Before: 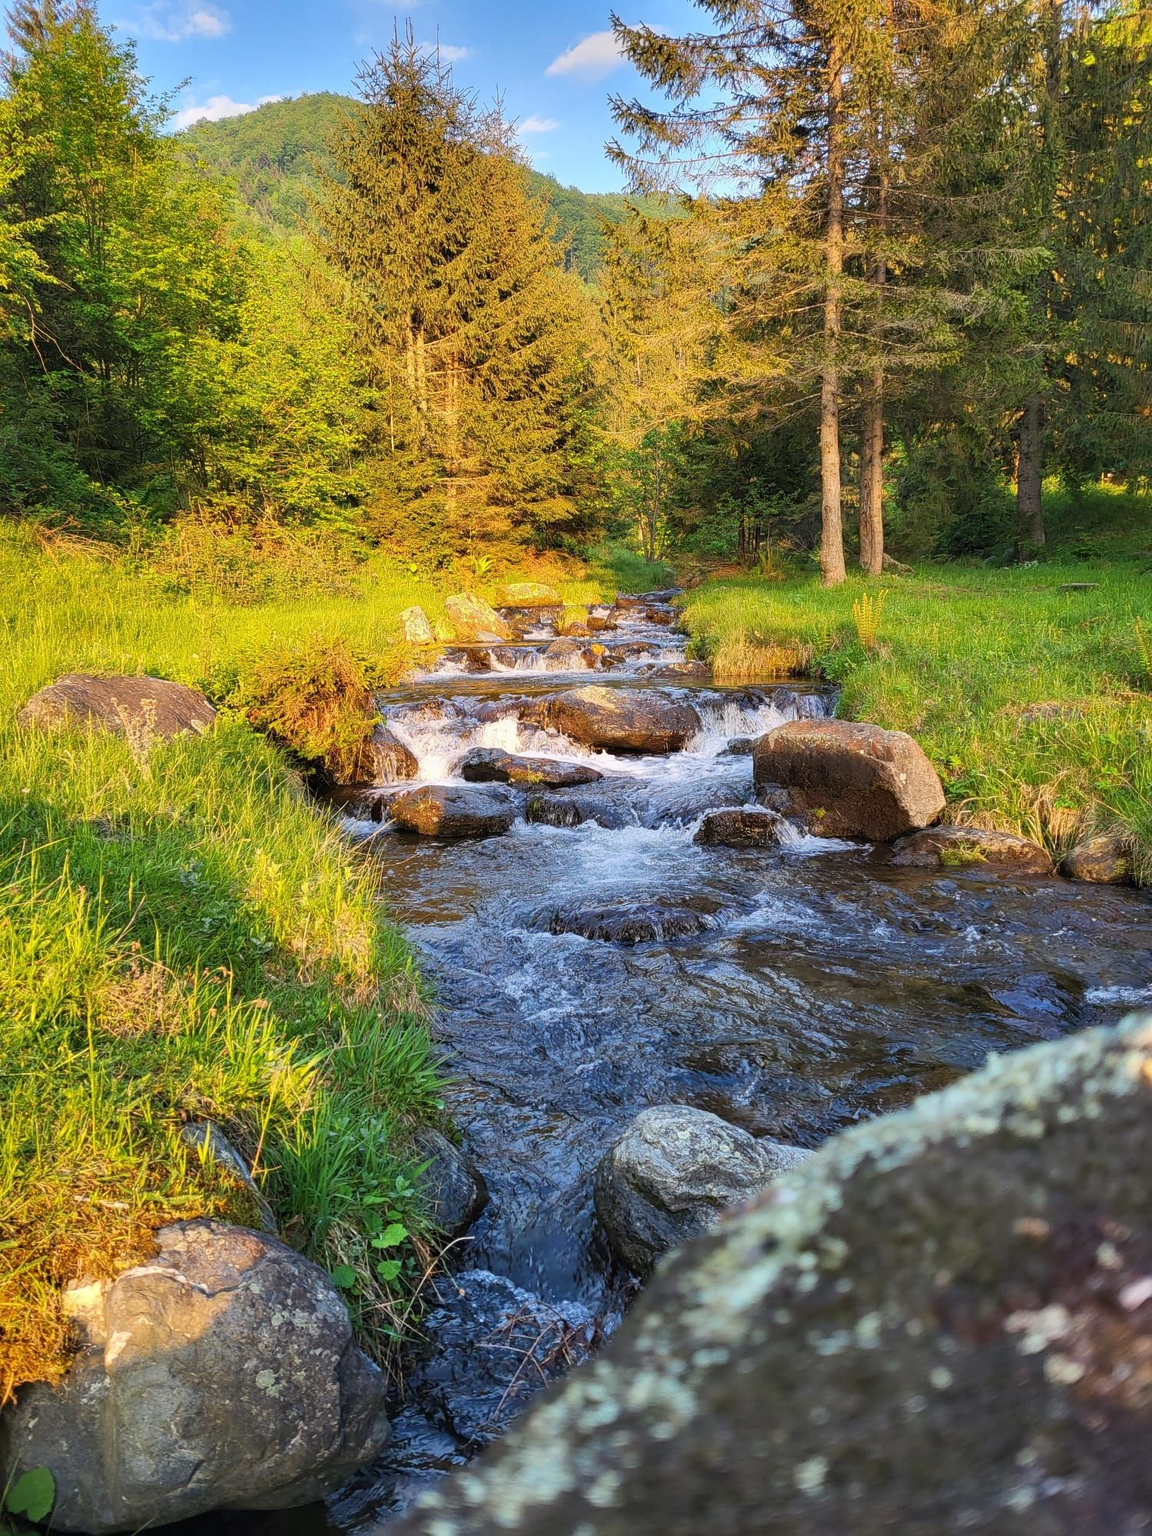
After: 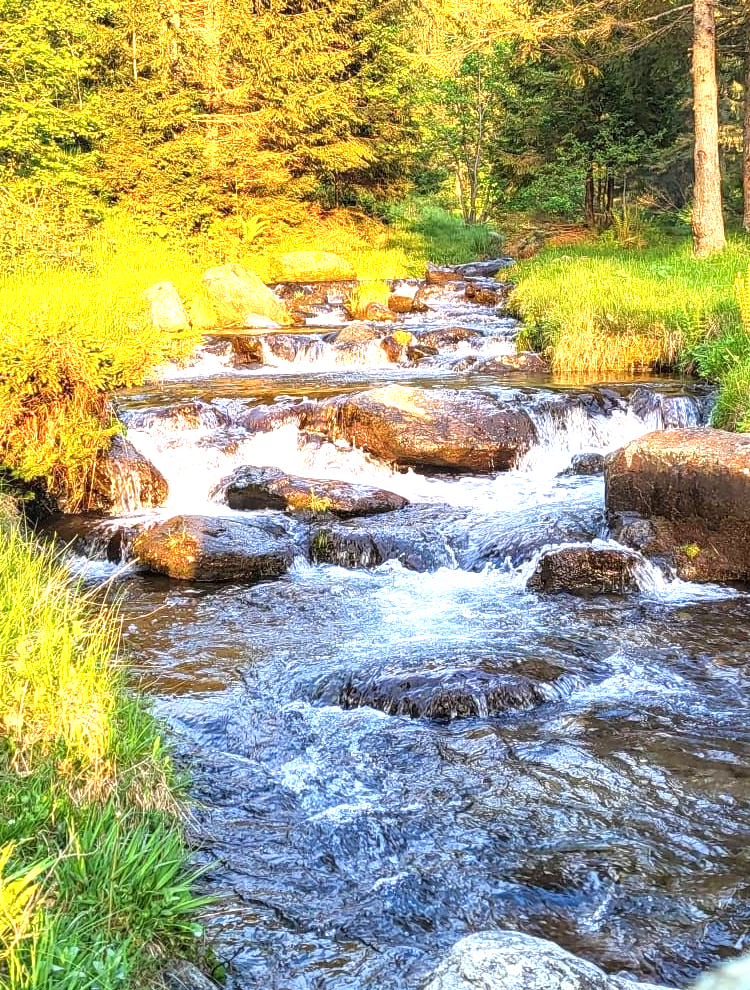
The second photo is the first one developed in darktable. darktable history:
exposure: exposure 1.063 EV, compensate exposure bias true, compensate highlight preservation false
crop: left 25.127%, top 25.404%, right 24.869%, bottom 25.073%
local contrast: on, module defaults
